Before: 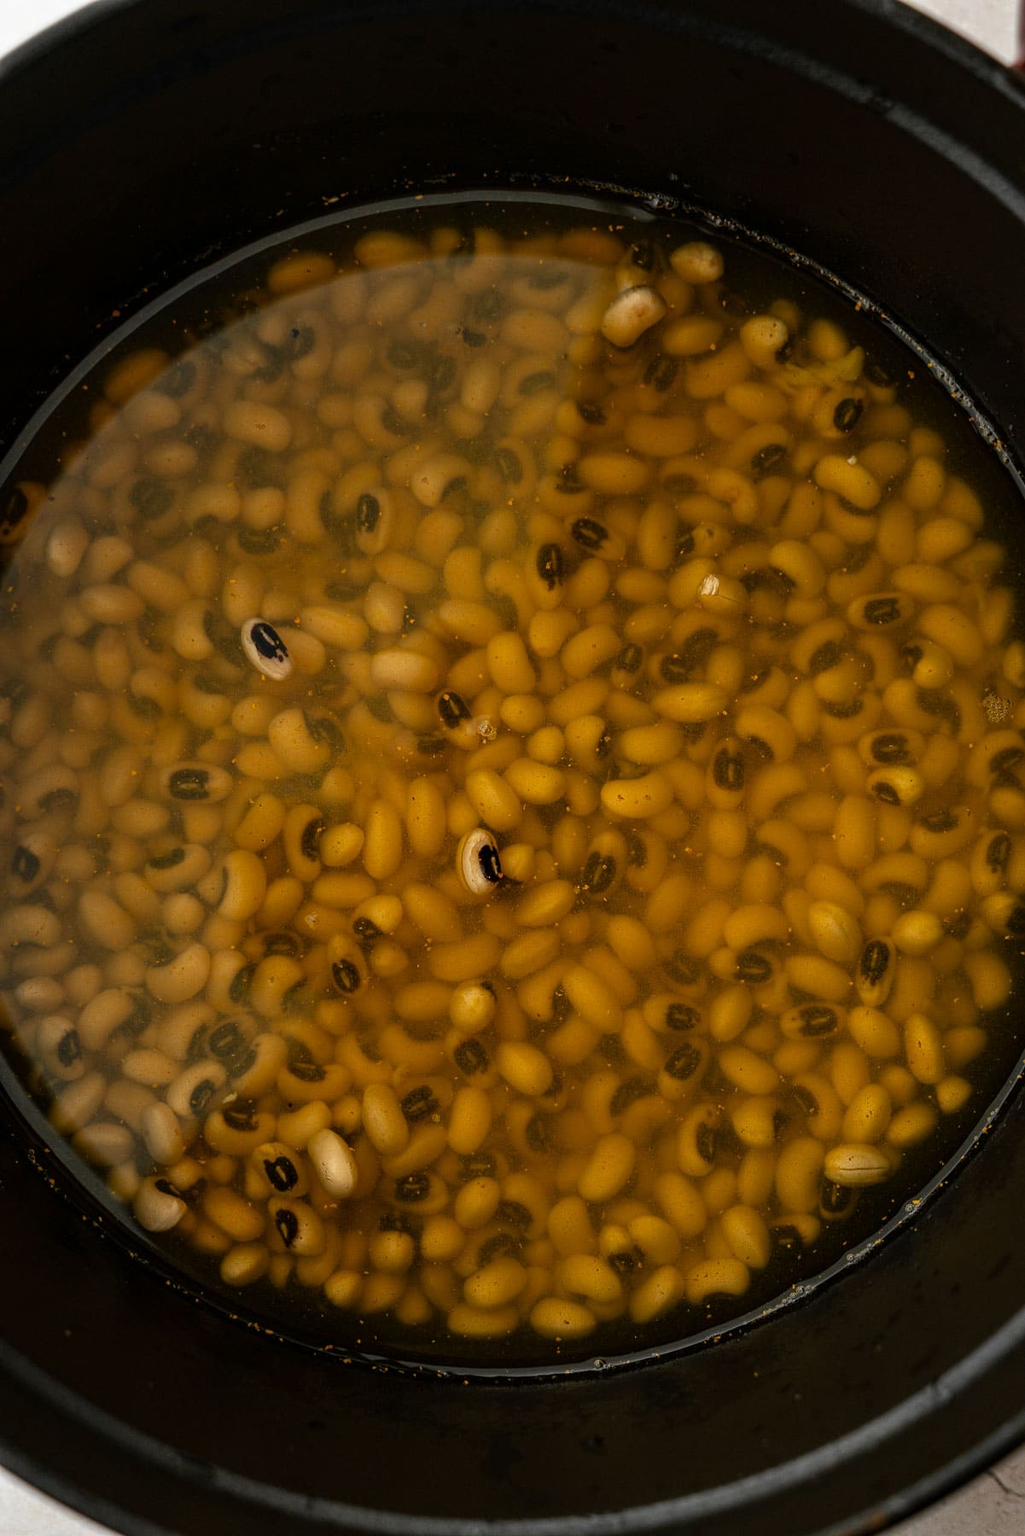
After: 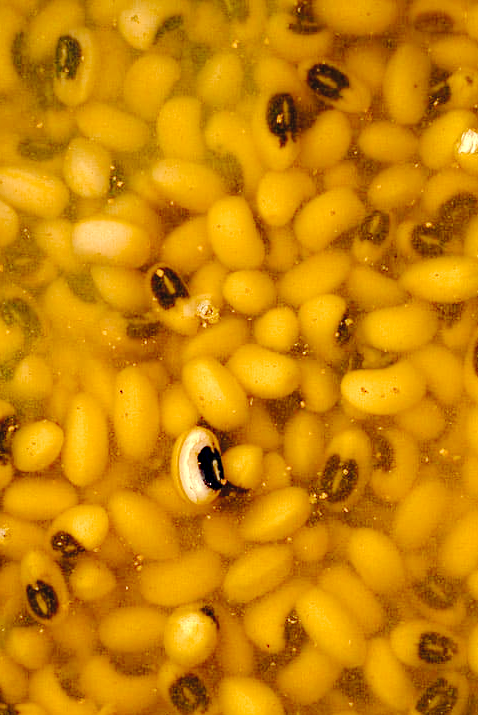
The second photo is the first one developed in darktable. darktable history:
crop: left 30.235%, top 30.268%, right 29.886%, bottom 29.992%
haze removal: strength 0.286, distance 0.246, compatibility mode true, adaptive false
tone curve: curves: ch0 [(0, 0) (0.003, 0.031) (0.011, 0.033) (0.025, 0.038) (0.044, 0.049) (0.069, 0.059) (0.1, 0.071) (0.136, 0.093) (0.177, 0.142) (0.224, 0.204) (0.277, 0.292) (0.335, 0.387) (0.399, 0.484) (0.468, 0.567) (0.543, 0.643) (0.623, 0.712) (0.709, 0.776) (0.801, 0.837) (0.898, 0.903) (1, 1)], preserve colors none
exposure: black level correction 0, exposure 1.199 EV, compensate highlight preservation false
color zones: curves: ch0 [(0.068, 0.464) (0.25, 0.5) (0.48, 0.508) (0.75, 0.536) (0.886, 0.476) (0.967, 0.456)]; ch1 [(0.066, 0.456) (0.25, 0.5) (0.616, 0.508) (0.746, 0.56) (0.934, 0.444)]
